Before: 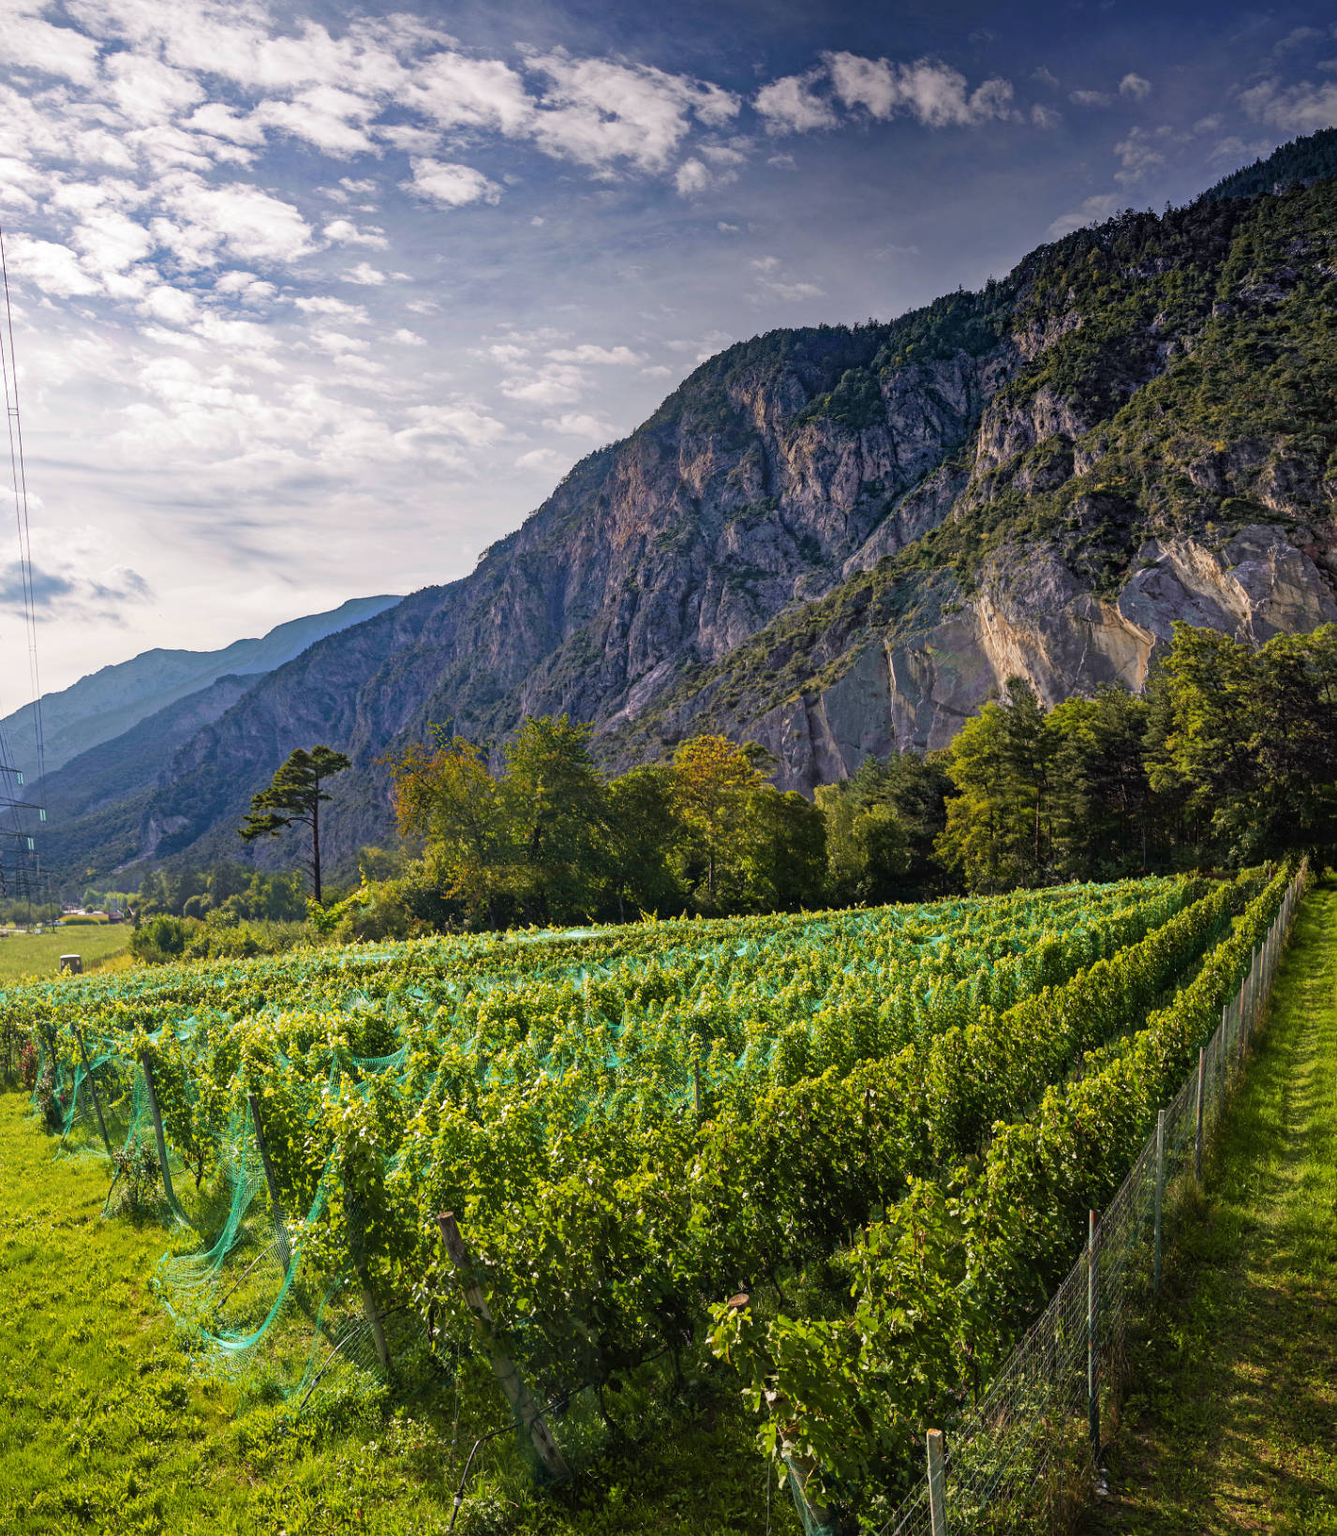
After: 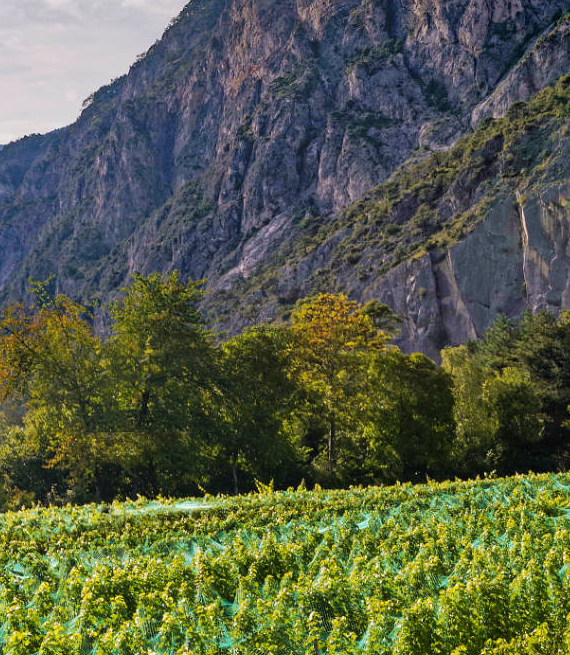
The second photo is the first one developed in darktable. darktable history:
crop: left 30%, top 30%, right 30%, bottom 30%
color balance rgb: global vibrance -1%, saturation formula JzAzBz (2021)
